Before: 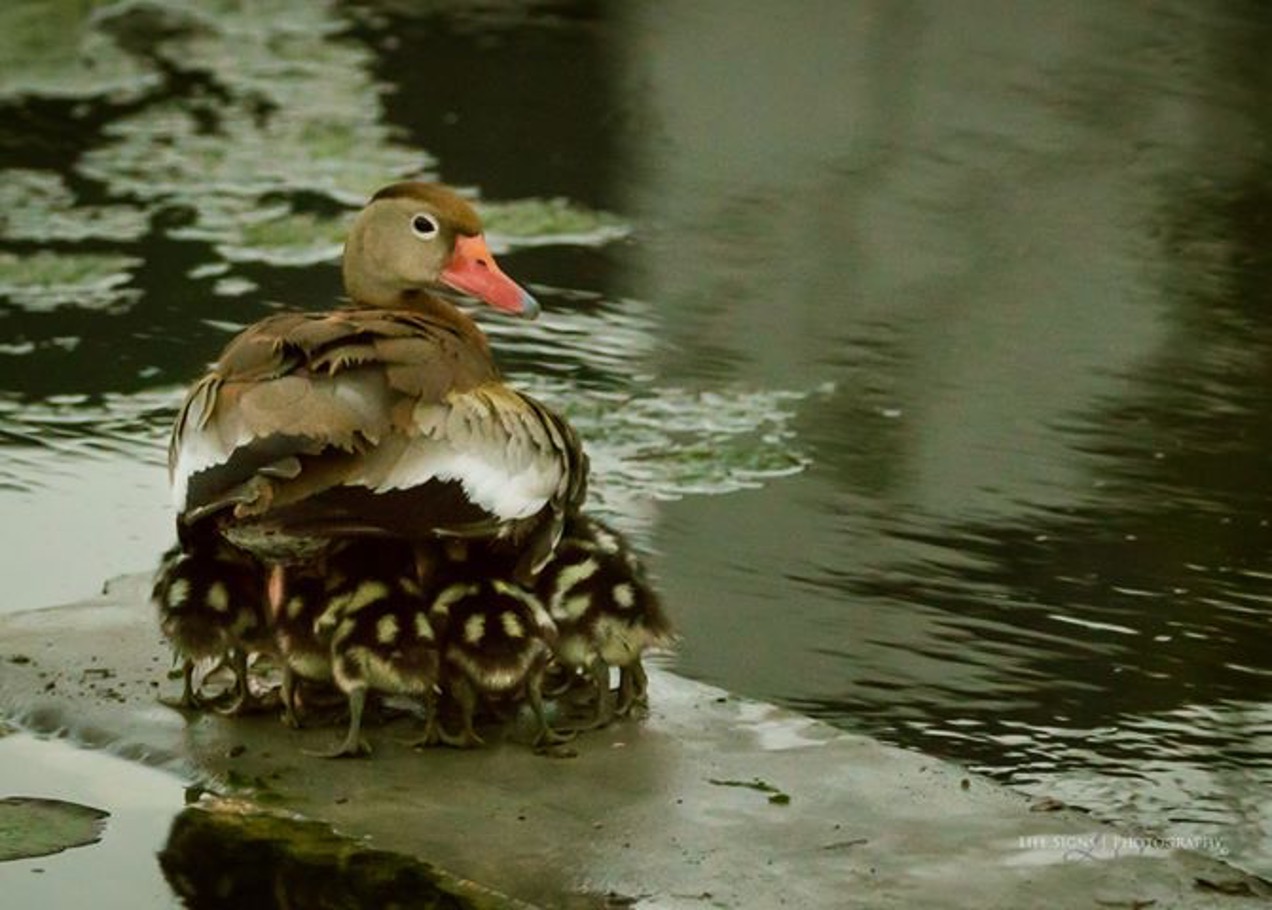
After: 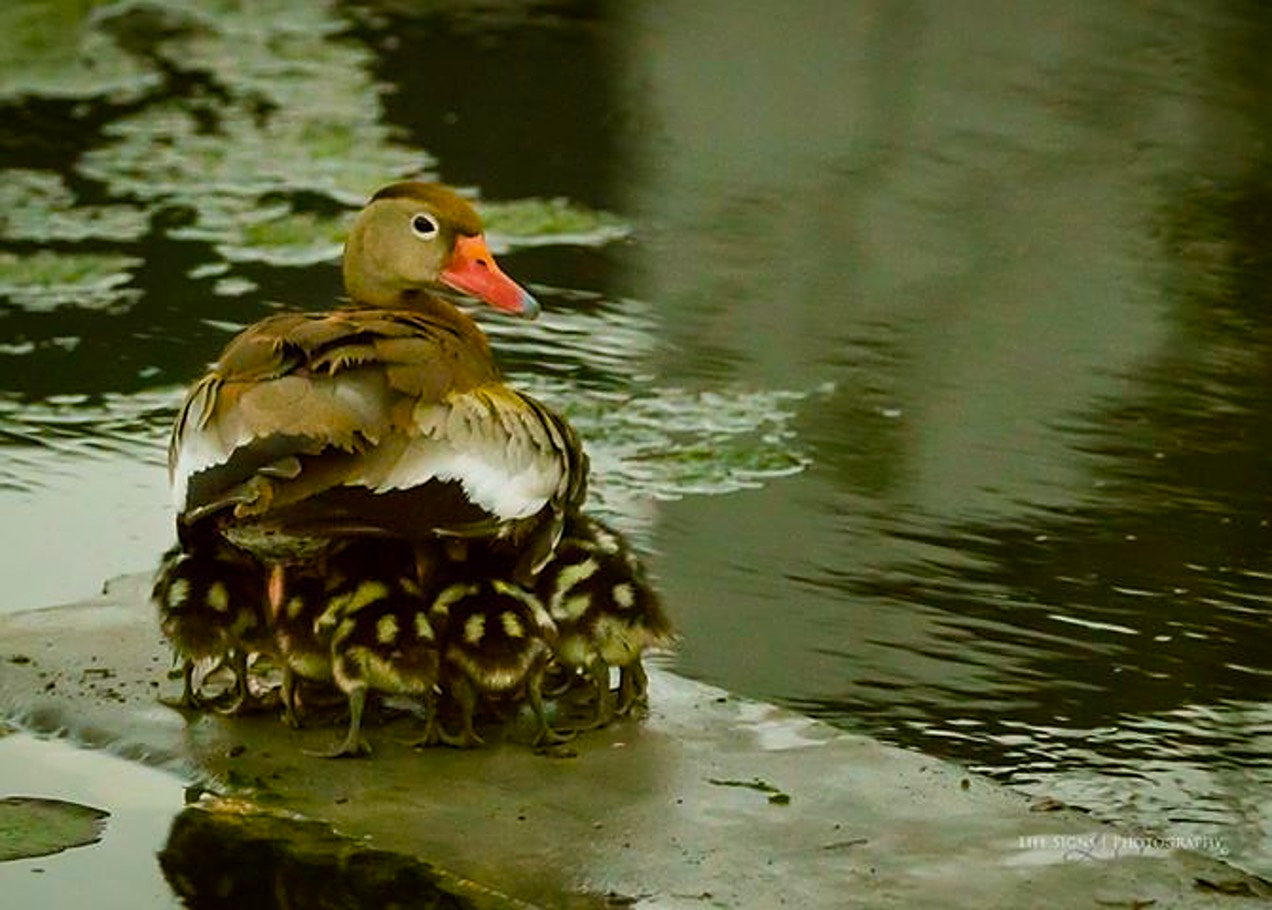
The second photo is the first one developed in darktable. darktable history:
color balance rgb: perceptual saturation grading › global saturation 30%, global vibrance 20%
sharpen: on, module defaults
